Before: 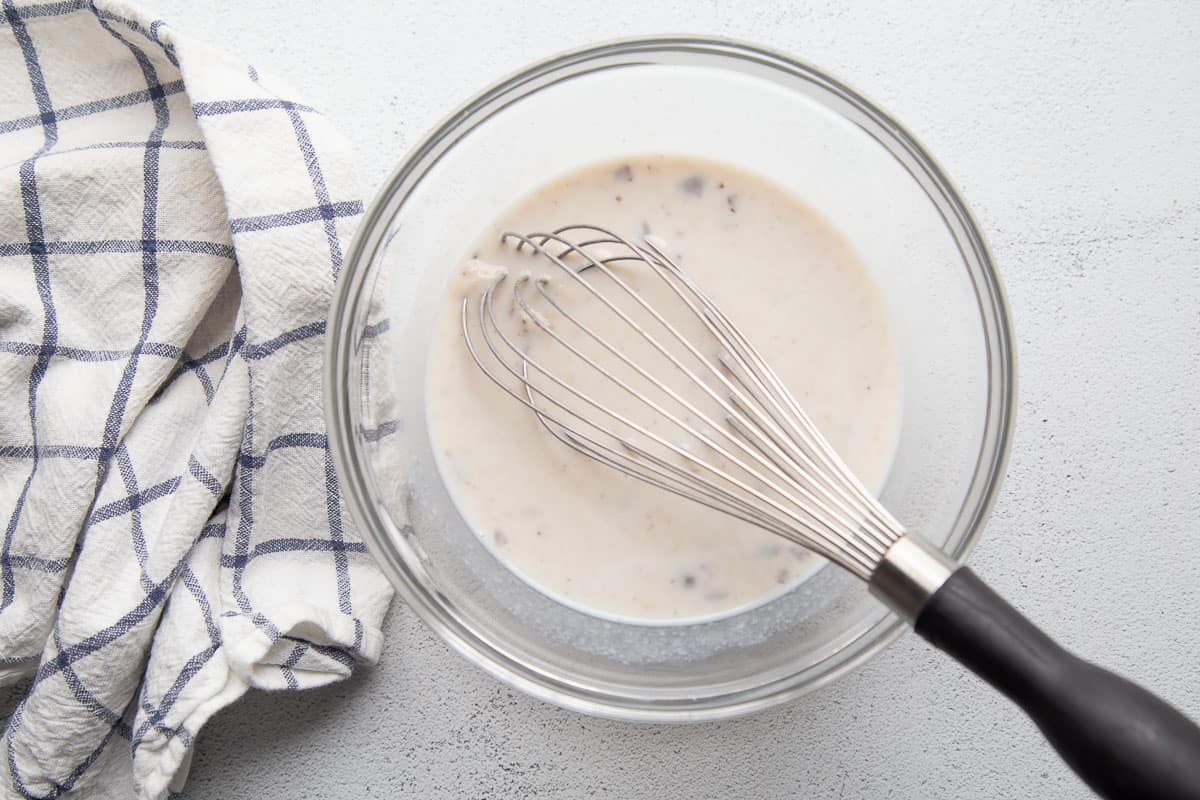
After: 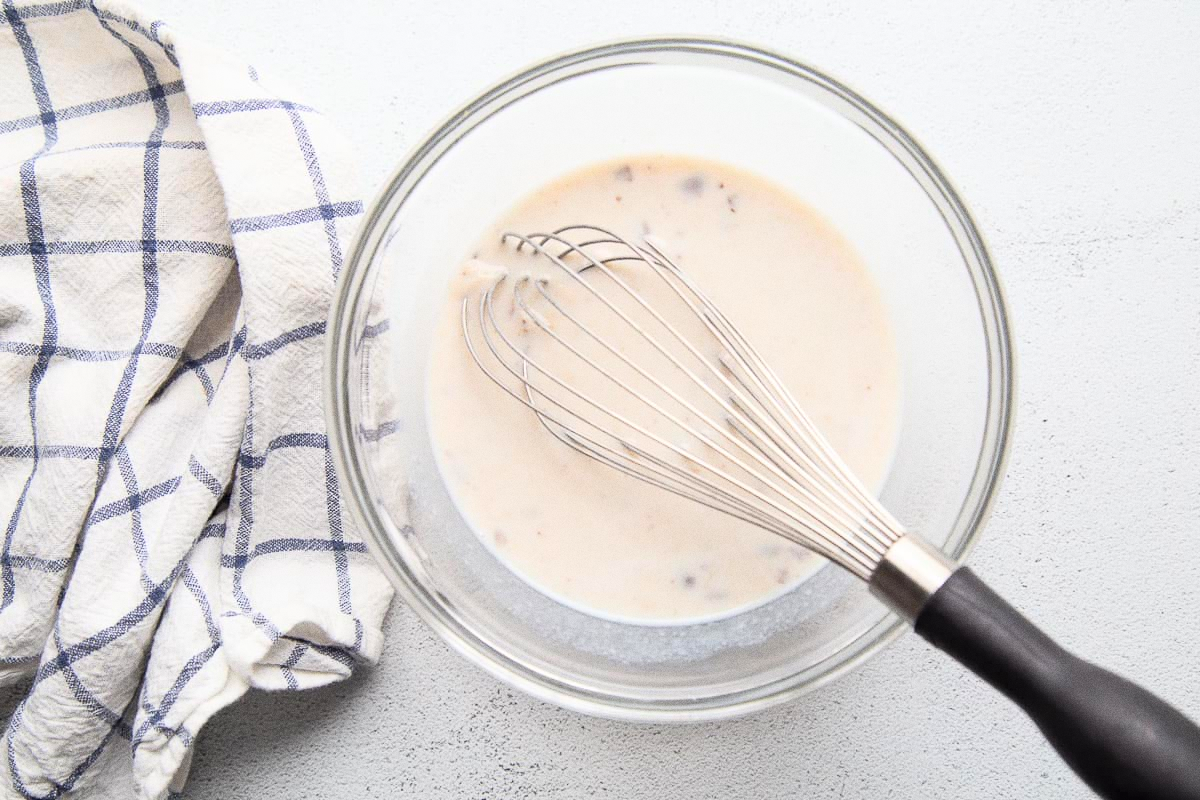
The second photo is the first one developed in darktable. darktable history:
grain: coarseness 0.09 ISO
contrast brightness saturation: contrast 0.2, brightness 0.16, saturation 0.22
